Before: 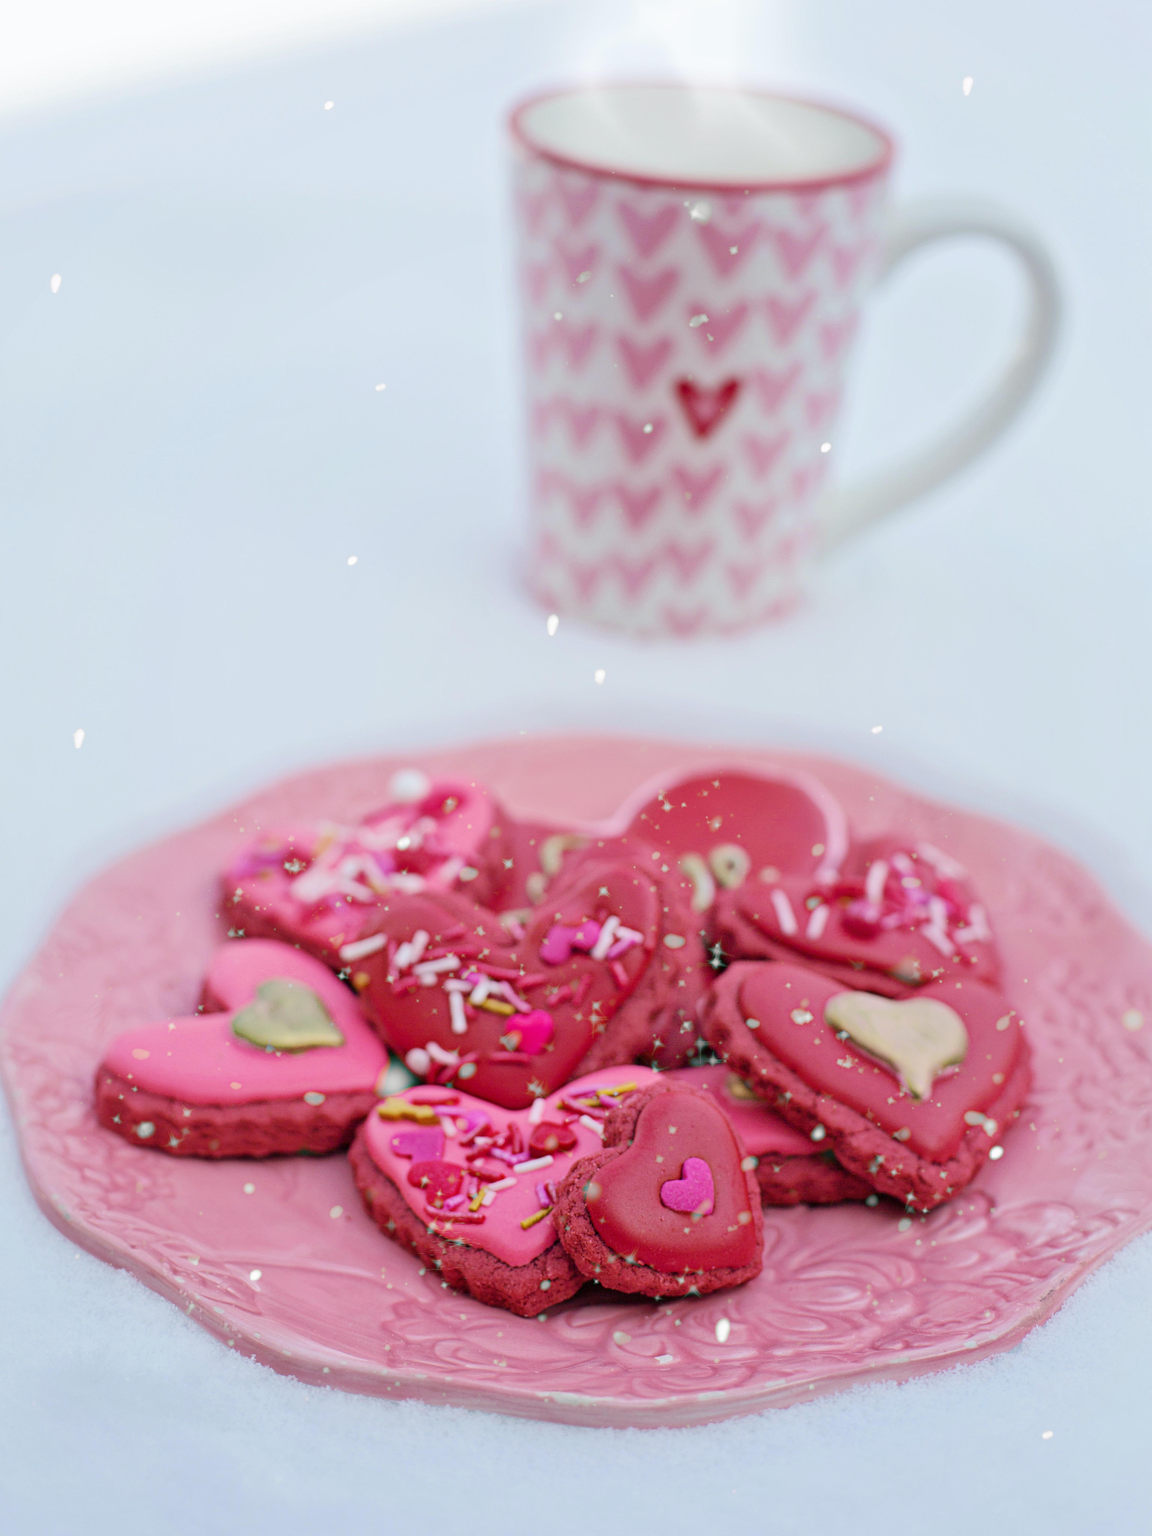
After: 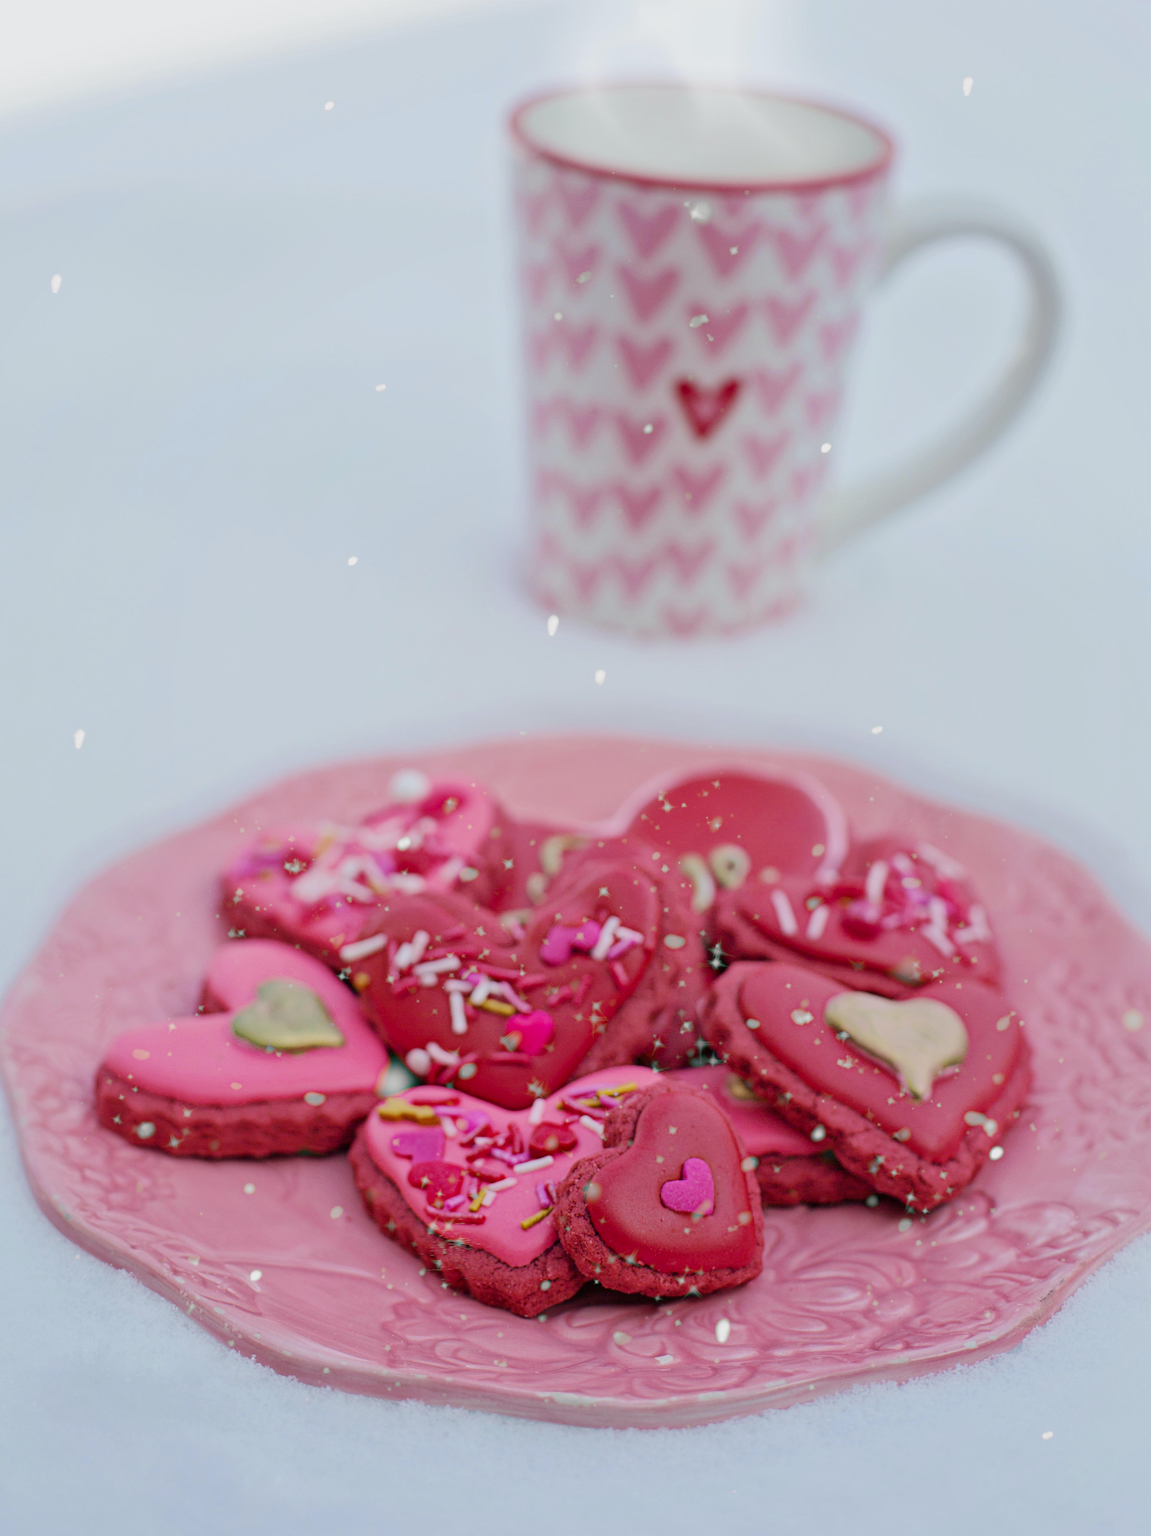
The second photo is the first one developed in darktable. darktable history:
exposure: exposure -0.258 EV, compensate highlight preservation false
color zones: curves: ch1 [(0, 0.513) (0.143, 0.524) (0.286, 0.511) (0.429, 0.506) (0.571, 0.503) (0.714, 0.503) (0.857, 0.508) (1, 0.513)]
